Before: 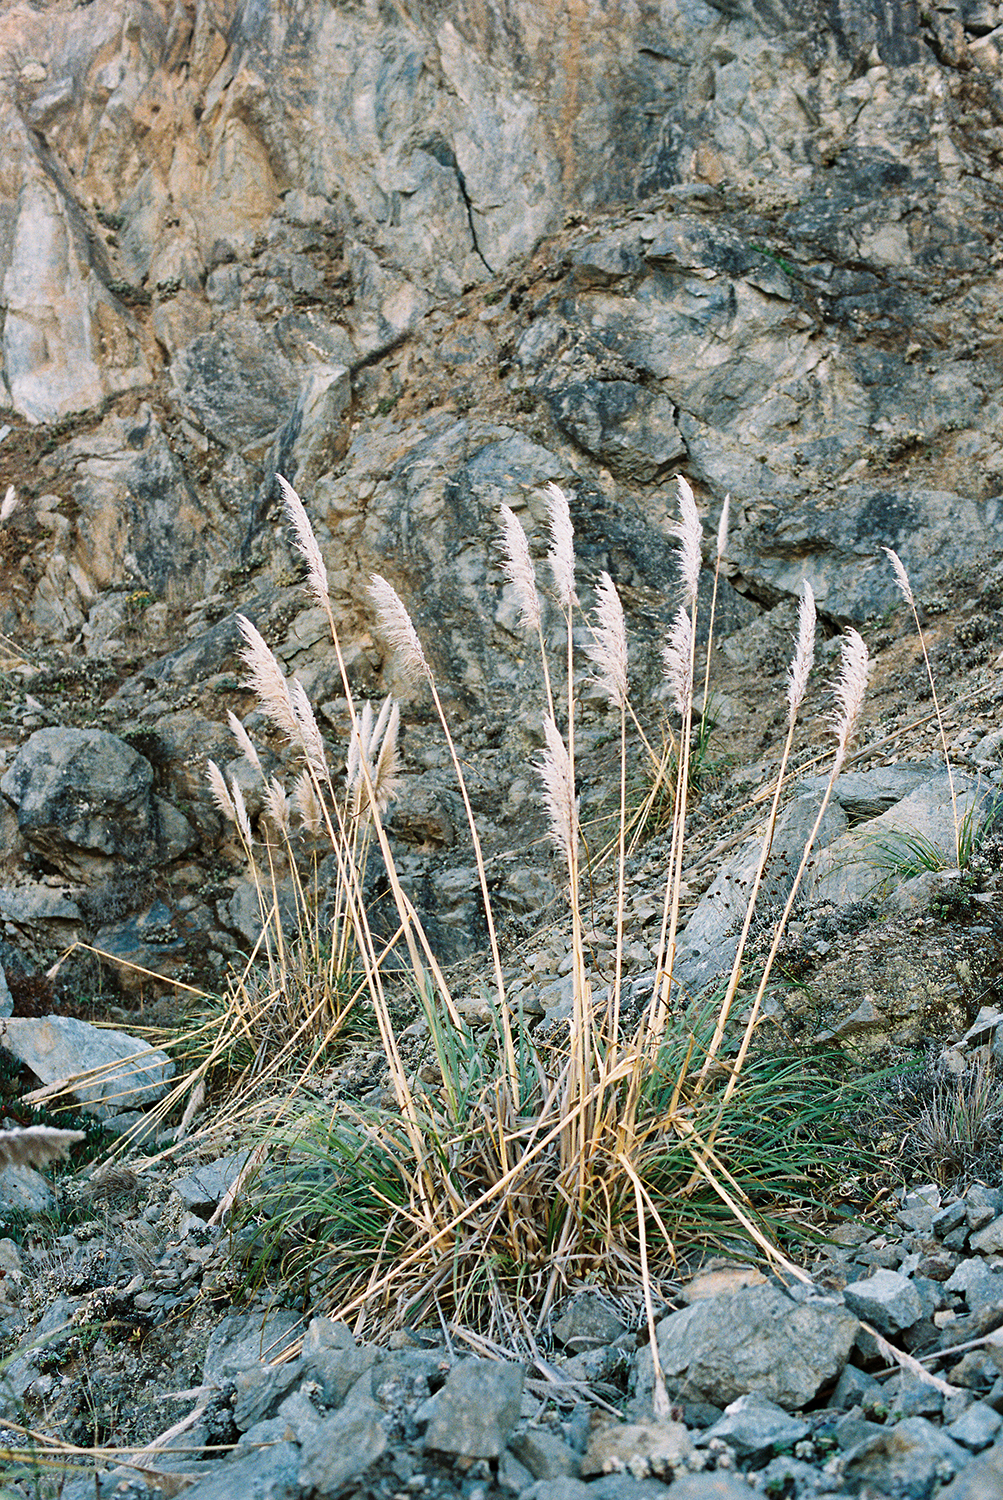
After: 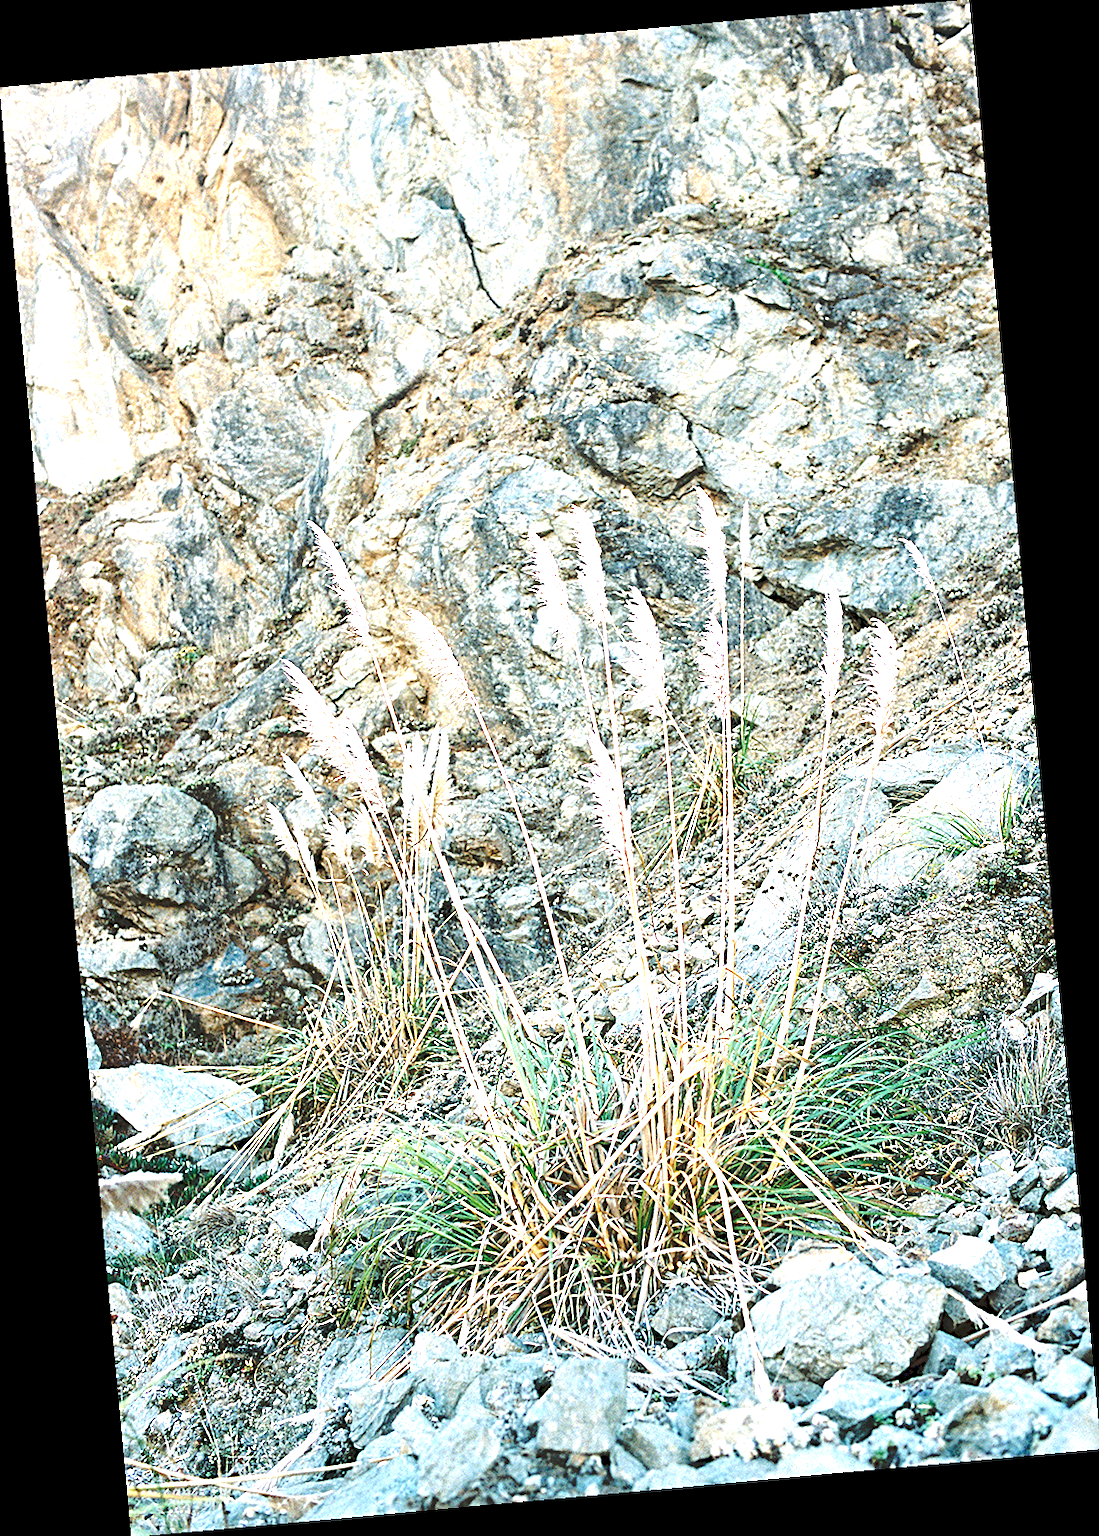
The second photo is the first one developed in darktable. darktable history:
rotate and perspective: rotation -5.2°, automatic cropping off
sharpen: on, module defaults
tone curve: curves: ch0 [(0, 0) (0.003, 0.139) (0.011, 0.14) (0.025, 0.138) (0.044, 0.14) (0.069, 0.149) (0.1, 0.161) (0.136, 0.179) (0.177, 0.203) (0.224, 0.245) (0.277, 0.302) (0.335, 0.382) (0.399, 0.461) (0.468, 0.546) (0.543, 0.614) (0.623, 0.687) (0.709, 0.758) (0.801, 0.84) (0.898, 0.912) (1, 1)], preserve colors none
exposure: exposure 1.5 EV, compensate highlight preservation false
